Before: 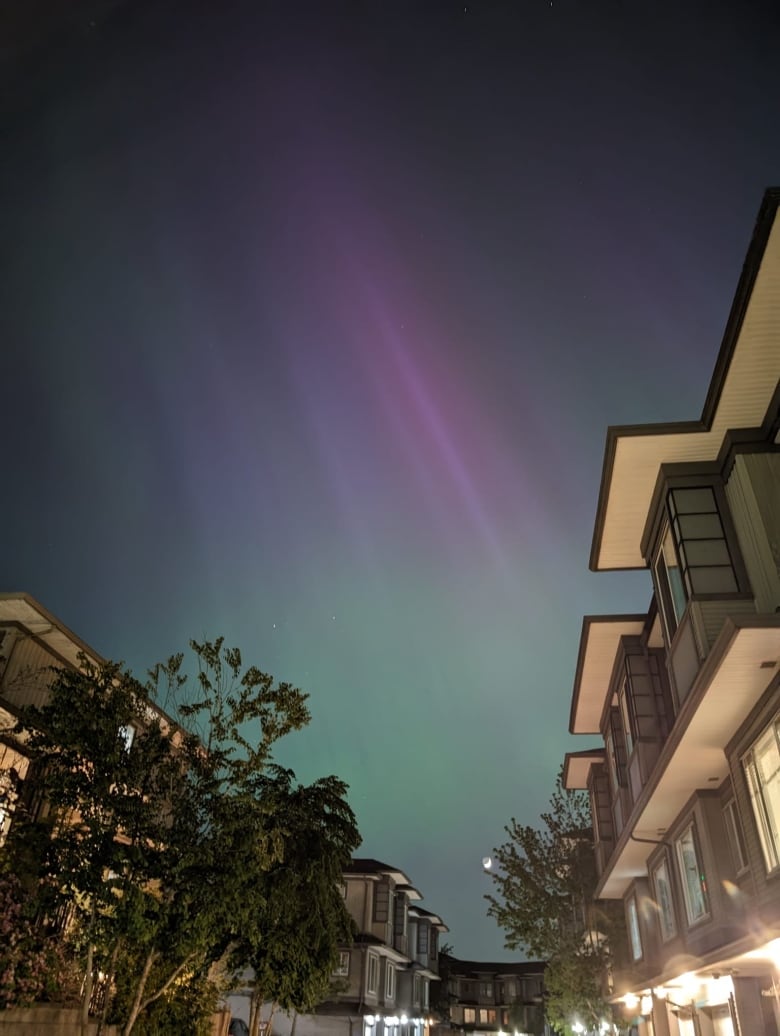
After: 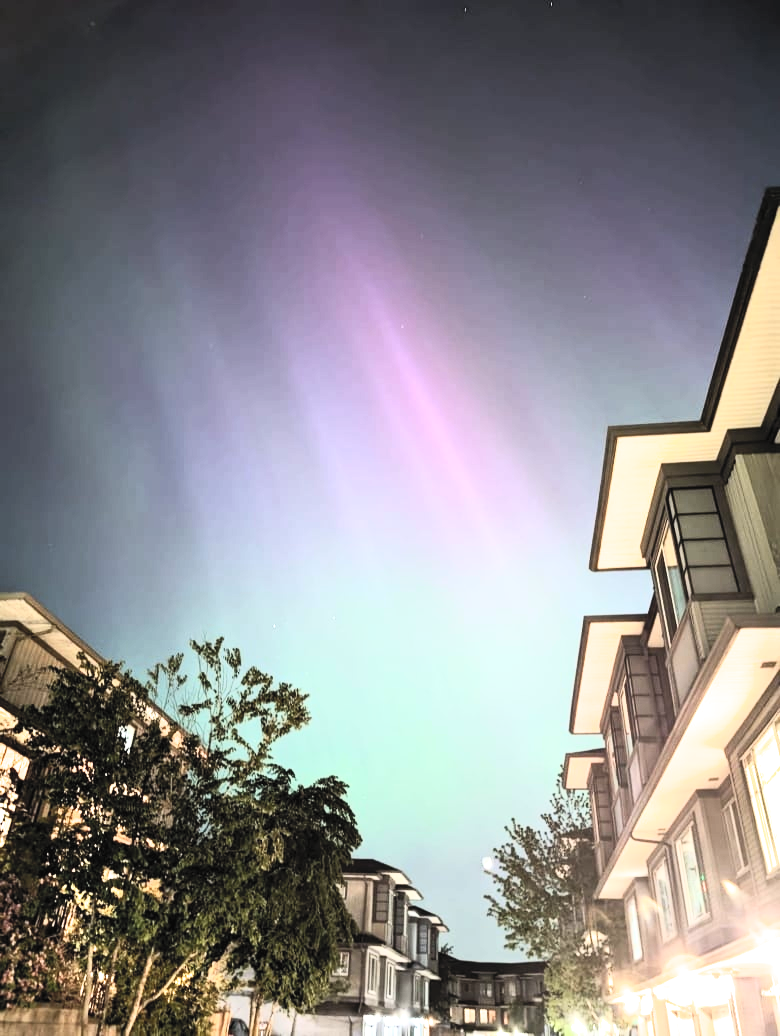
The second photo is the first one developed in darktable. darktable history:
exposure: black level correction 0, exposure 1.1 EV, compensate exposure bias true, compensate highlight preservation false
contrast brightness saturation: contrast 0.39, brightness 0.53
filmic rgb: white relative exposure 2.45 EV, hardness 6.33
